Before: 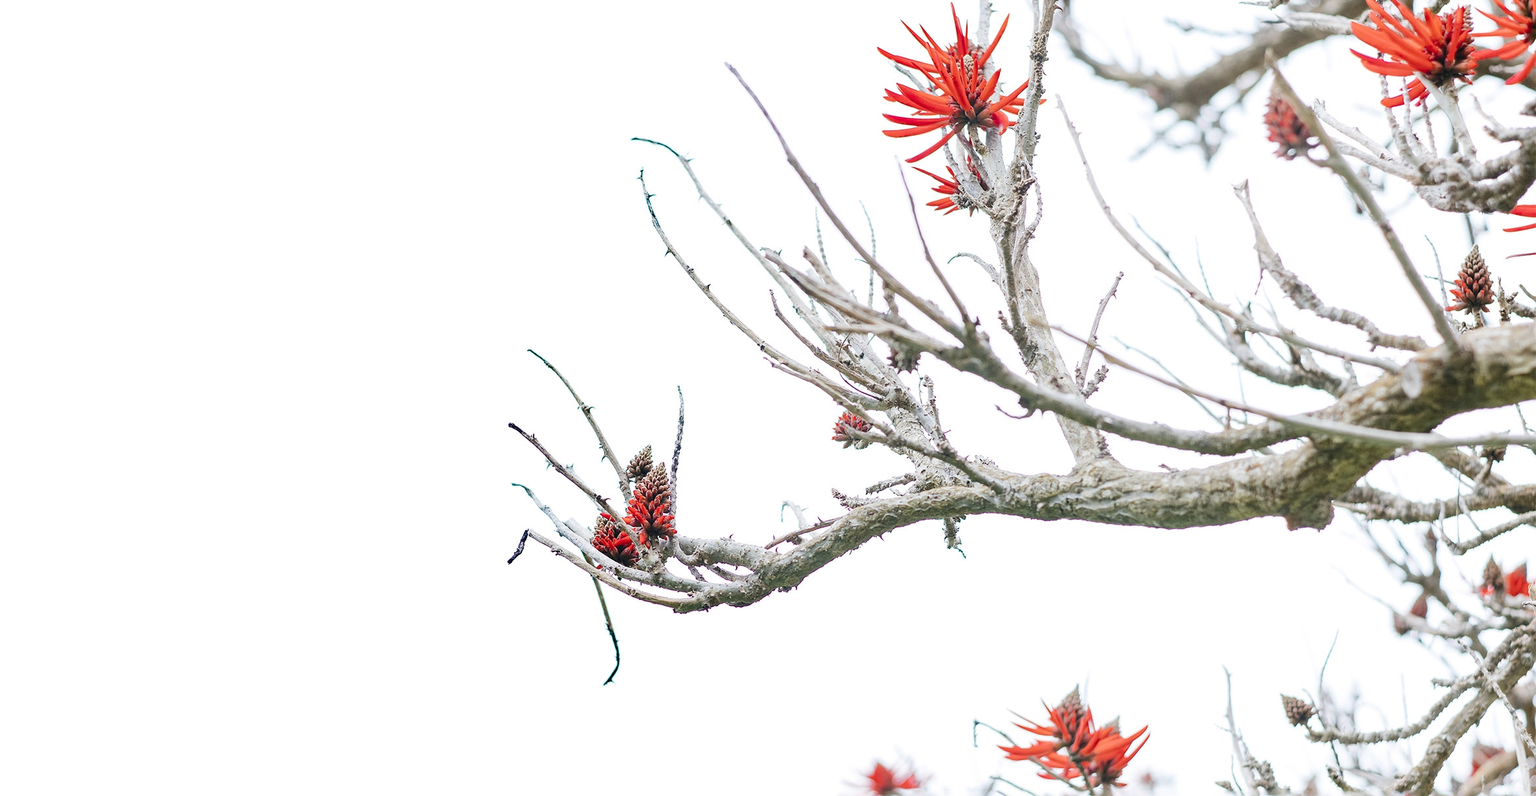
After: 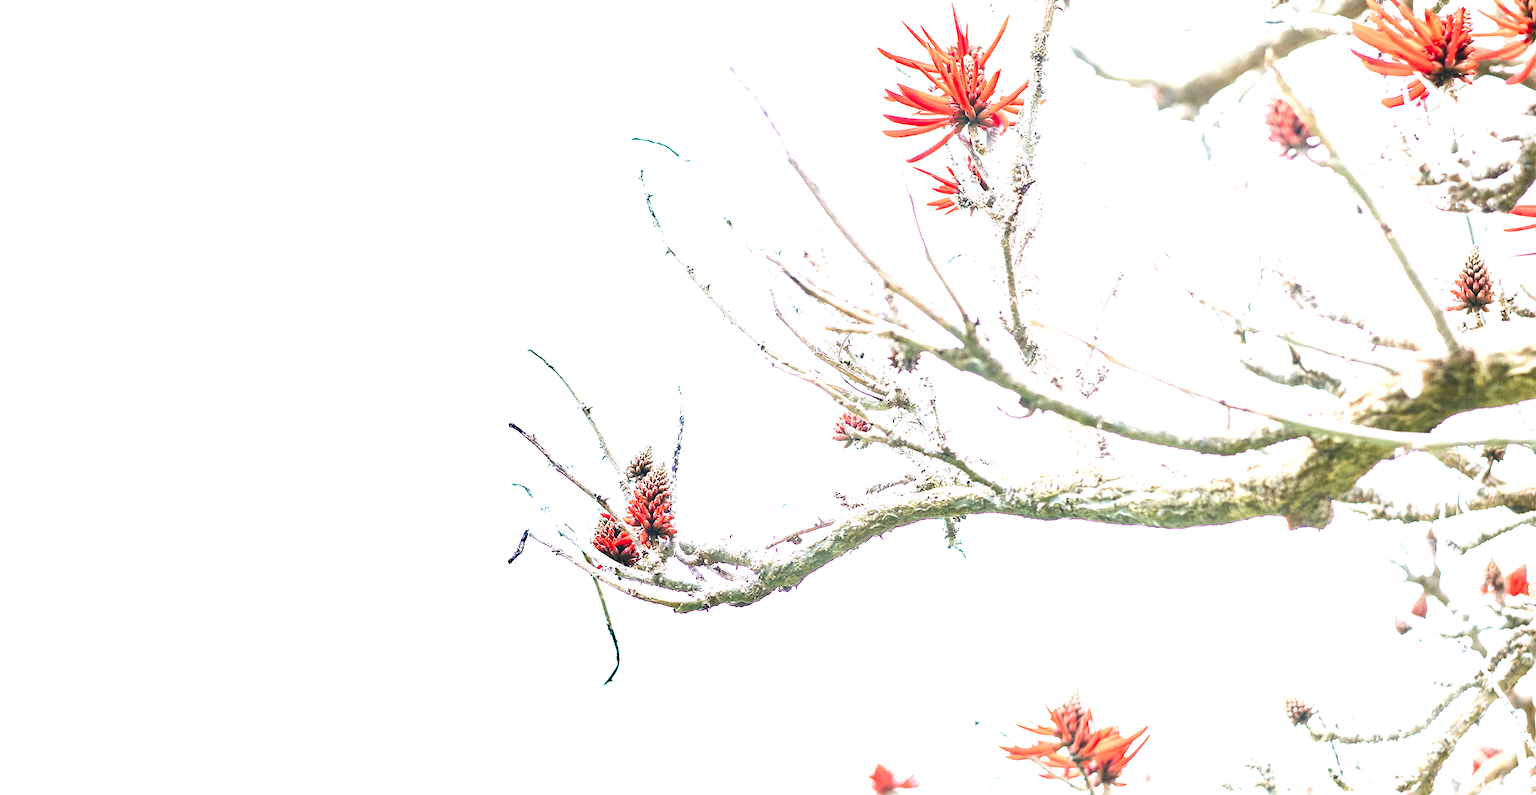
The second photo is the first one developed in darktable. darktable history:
exposure: black level correction 0.001, exposure 1.3 EV, compensate highlight preservation false
velvia: on, module defaults
